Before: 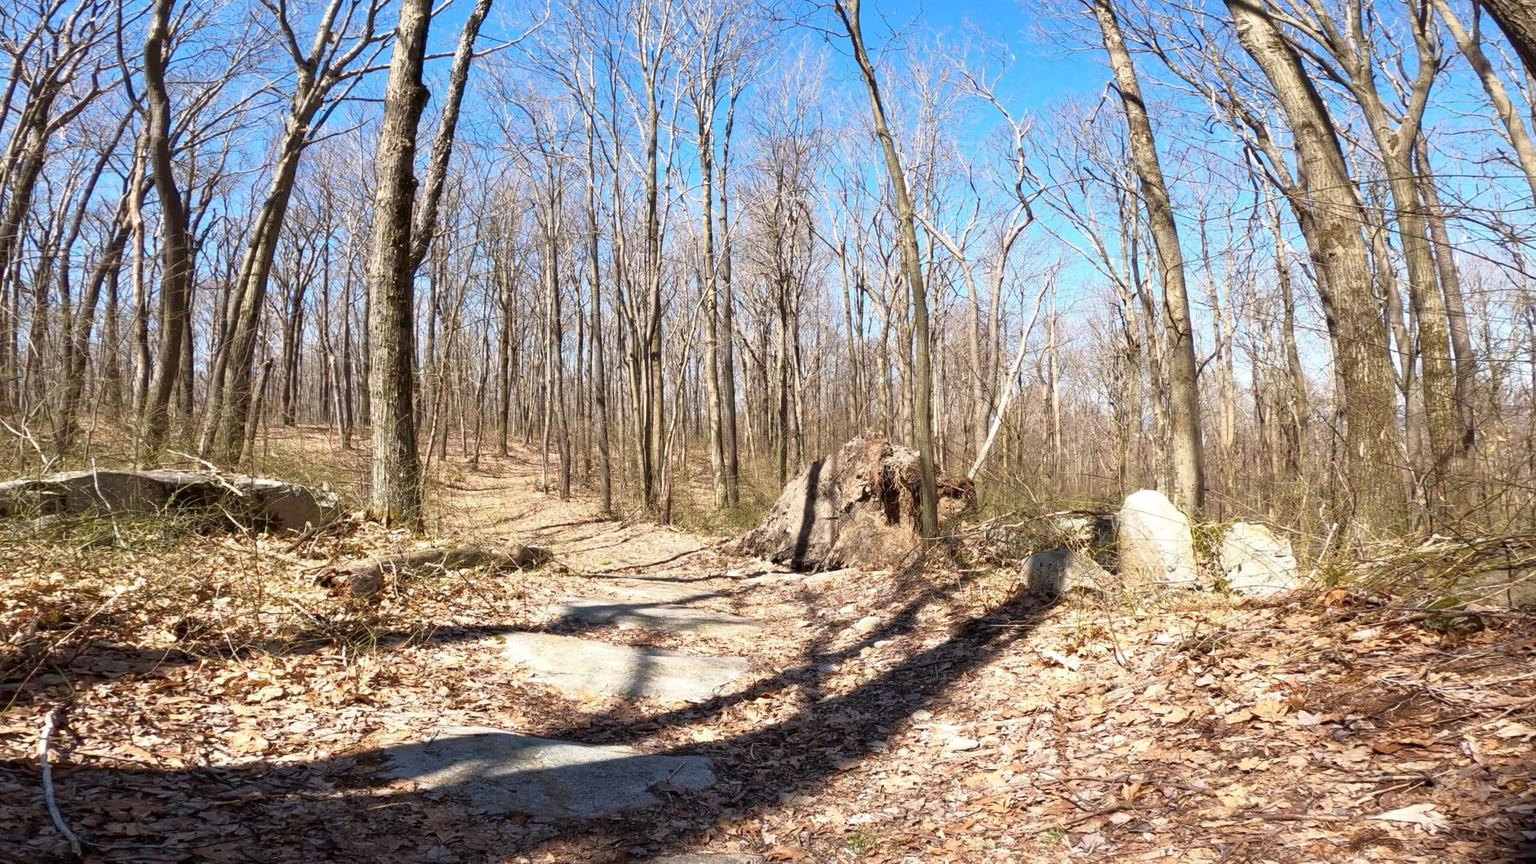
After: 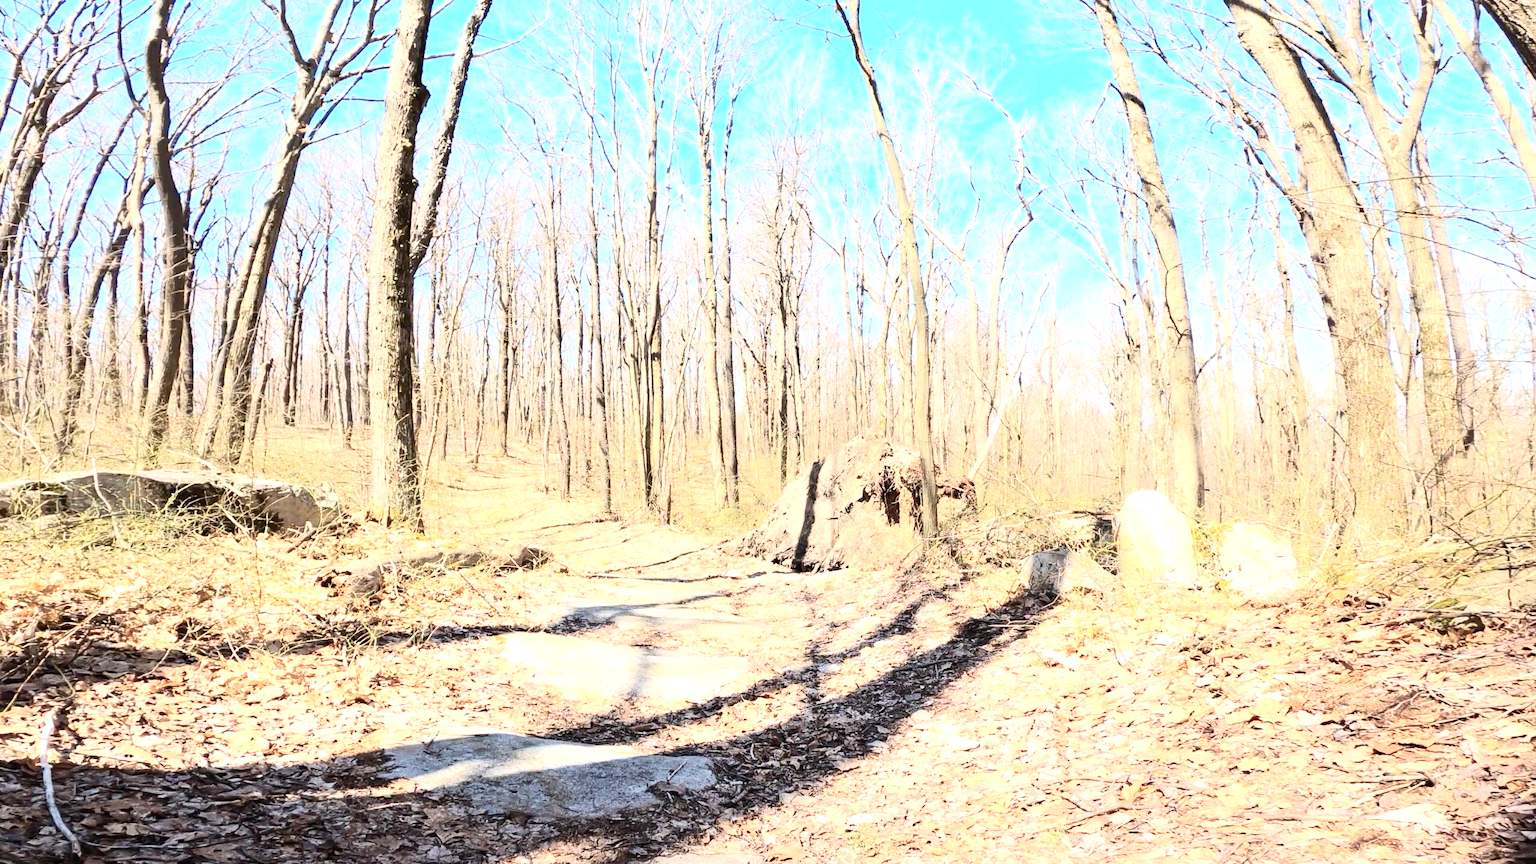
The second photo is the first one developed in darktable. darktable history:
exposure: black level correction -0.001, exposure 0.903 EV, compensate highlight preservation false
tone curve: curves: ch0 [(0, 0) (0.003, 0.004) (0.011, 0.015) (0.025, 0.034) (0.044, 0.061) (0.069, 0.095) (0.1, 0.137) (0.136, 0.187) (0.177, 0.244) (0.224, 0.308) (0.277, 0.415) (0.335, 0.532) (0.399, 0.642) (0.468, 0.747) (0.543, 0.829) (0.623, 0.886) (0.709, 0.924) (0.801, 0.951) (0.898, 0.975) (1, 1)], color space Lab, independent channels, preserve colors none
tone equalizer: edges refinement/feathering 500, mask exposure compensation -1.26 EV, preserve details no
contrast brightness saturation: contrast 0.138
